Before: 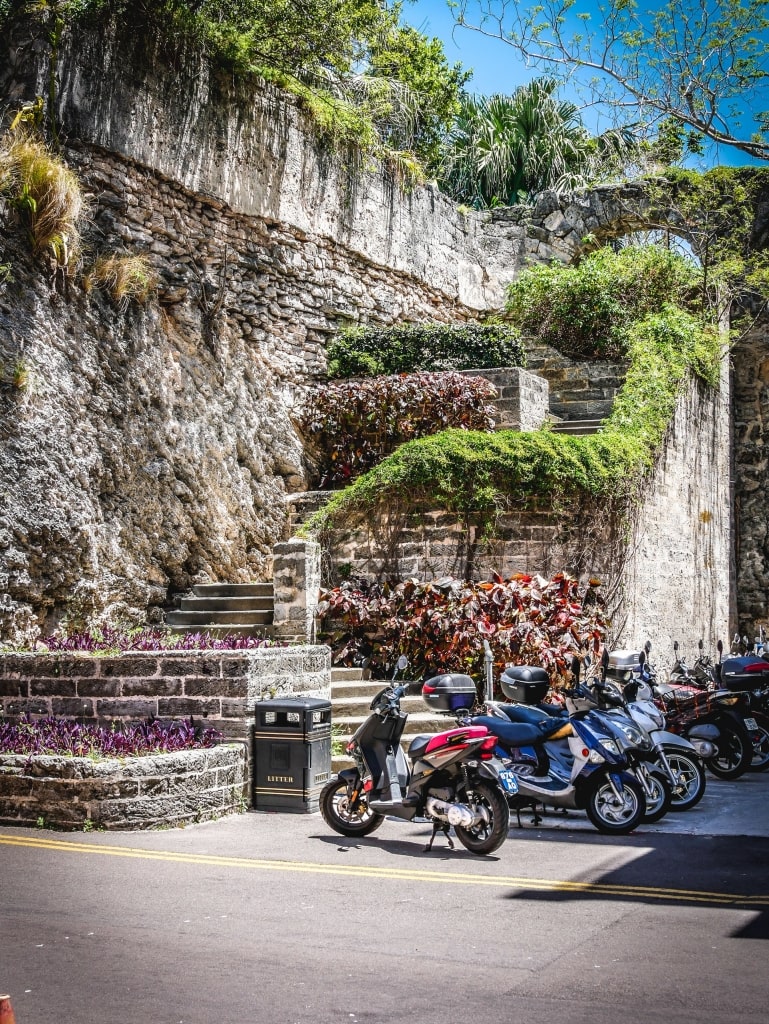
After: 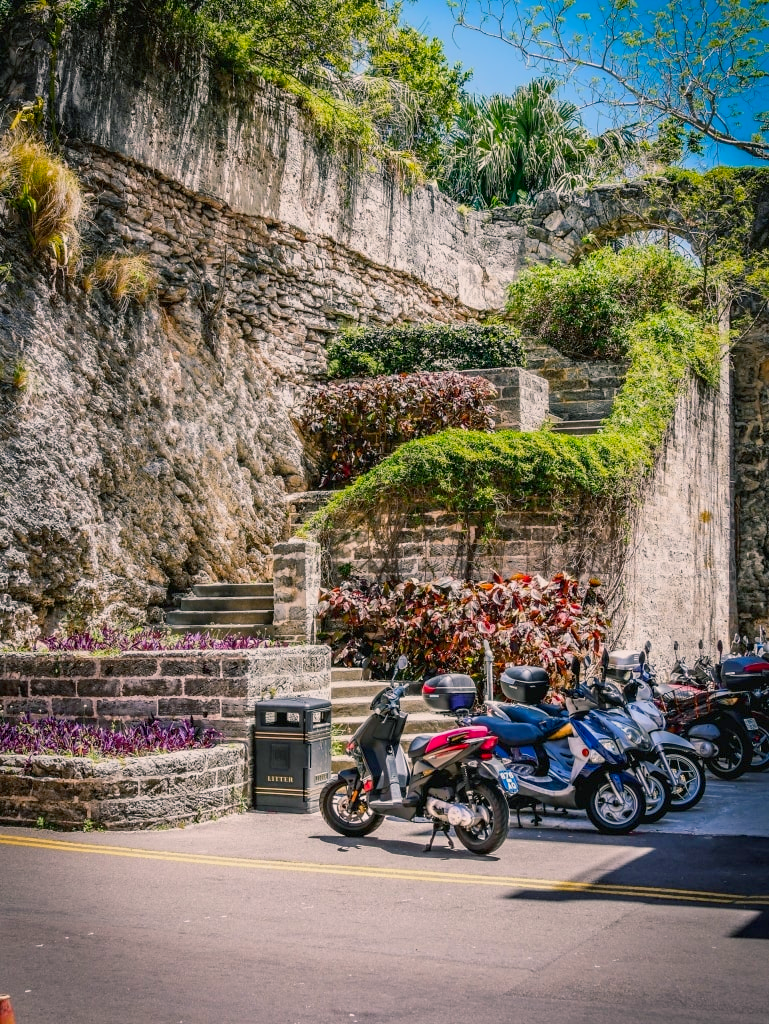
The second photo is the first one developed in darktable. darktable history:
shadows and highlights: shadows 10.25, white point adjustment 1.06, highlights -38.37
color balance rgb: shadows lift › chroma 2.003%, shadows lift › hue 184.35°, highlights gain › chroma 2.013%, highlights gain › hue 45.08°, global offset › luminance -0.284%, global offset › hue 259.44°, perceptual saturation grading › global saturation 19.553%, contrast -10.628%
